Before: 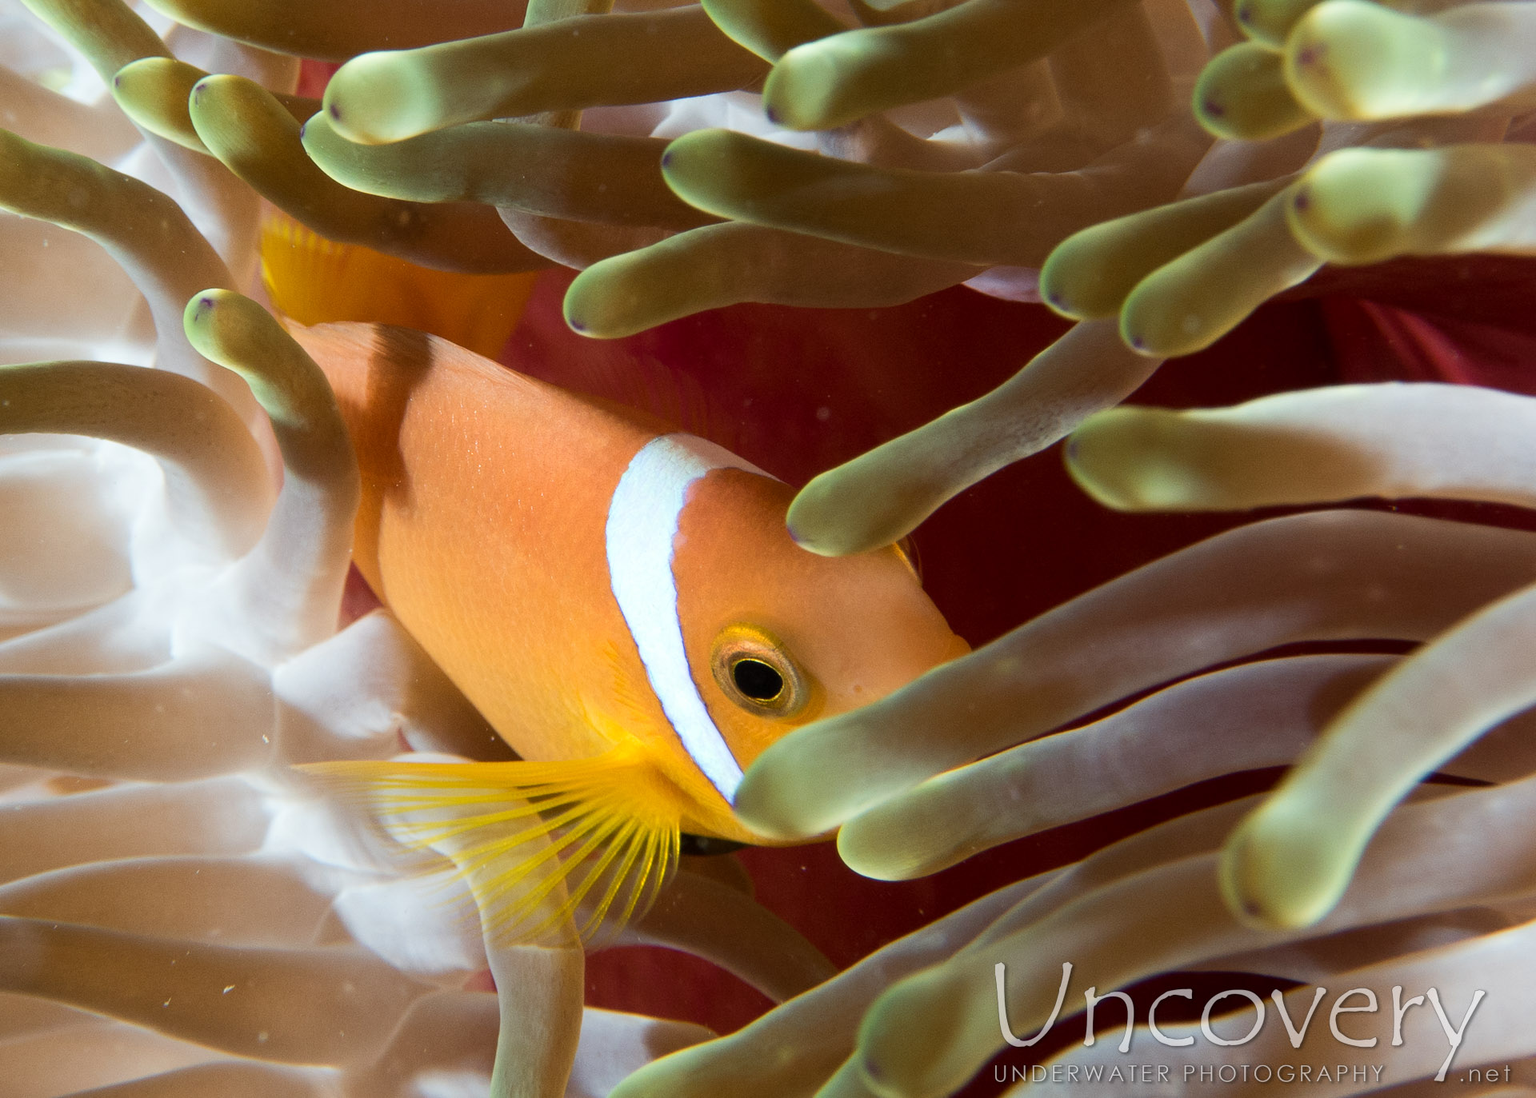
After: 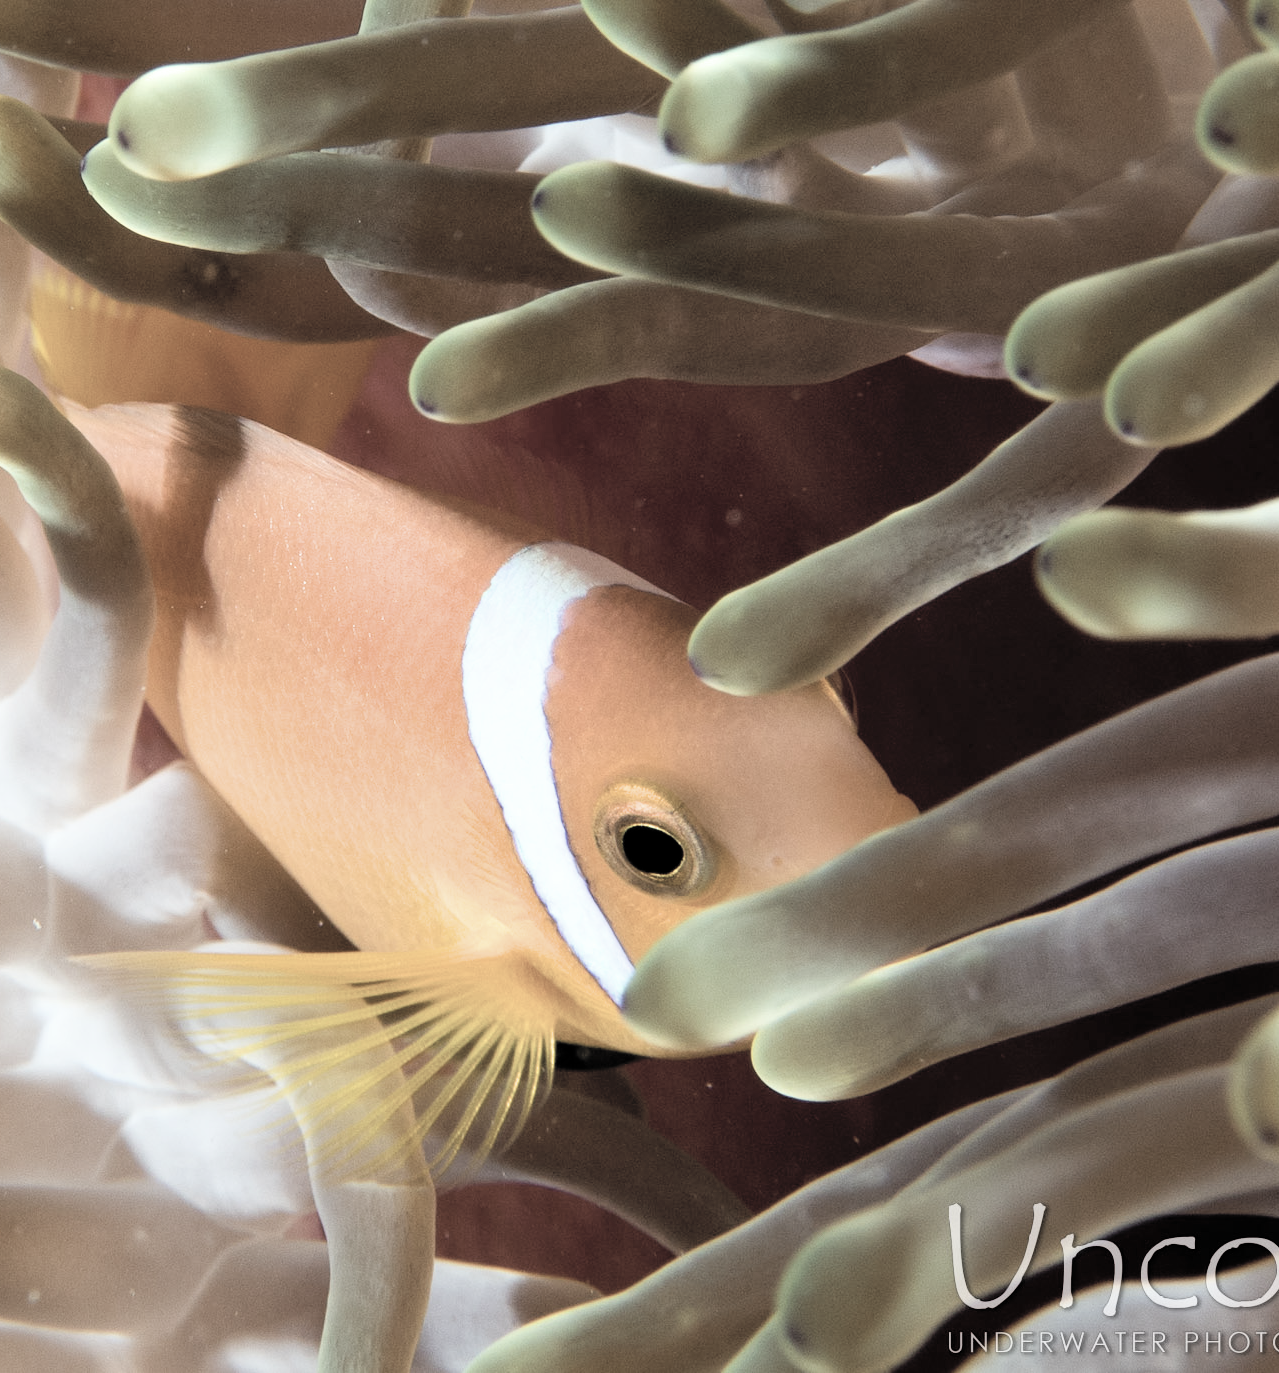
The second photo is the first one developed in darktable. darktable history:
filmic rgb: black relative exposure -8.73 EV, white relative exposure 2.66 EV, threshold 3.06 EV, target black luminance 0%, target white luminance 99.98%, hardness 6.27, latitude 75.22%, contrast 1.317, highlights saturation mix -4.85%, color science v6 (2022), enable highlight reconstruction true
contrast brightness saturation: brightness 0.181, saturation -0.496
shadows and highlights: shadows 36.88, highlights -26.92, highlights color adjustment 56.6%, soften with gaussian
crop and rotate: left 15.411%, right 17.974%
